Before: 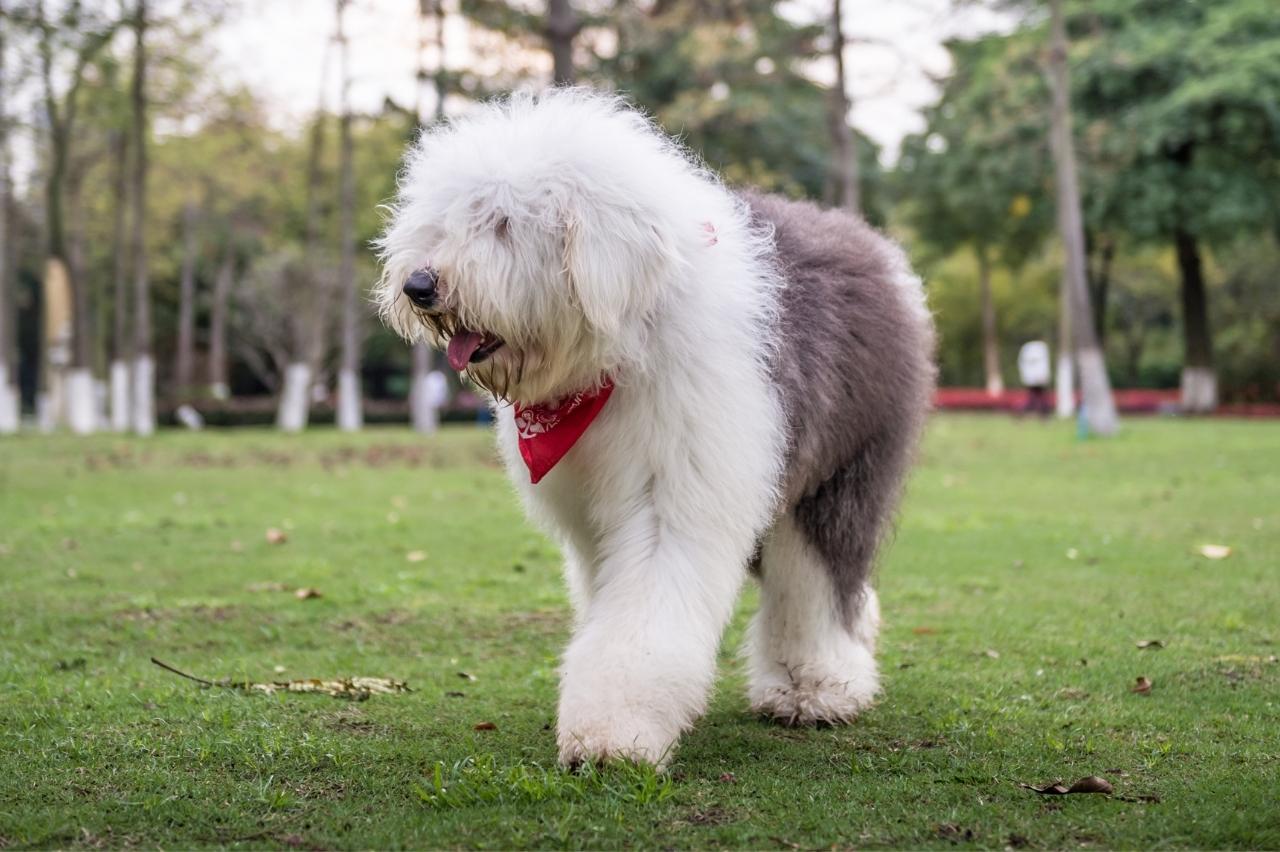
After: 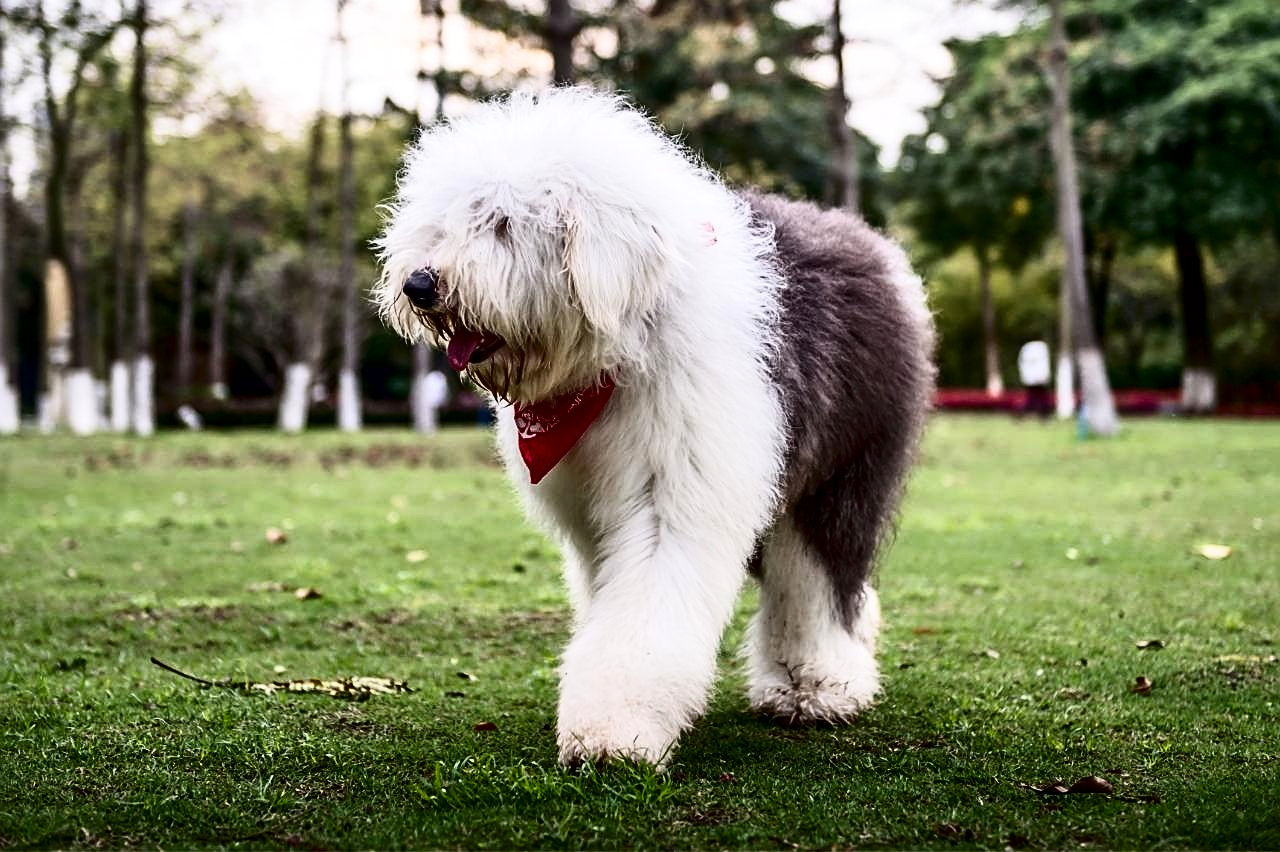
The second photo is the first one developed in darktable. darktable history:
sharpen: on, module defaults
contrast brightness saturation: contrast 0.2, brightness -0.106, saturation 0.098
local contrast: mode bilateral grid, contrast 21, coarseness 50, detail 120%, midtone range 0.2
tone curve: curves: ch0 [(0, 0) (0.042, 0.01) (0.223, 0.123) (0.59, 0.574) (0.802, 0.868) (1, 1)], color space Lab, independent channels, preserve colors none
